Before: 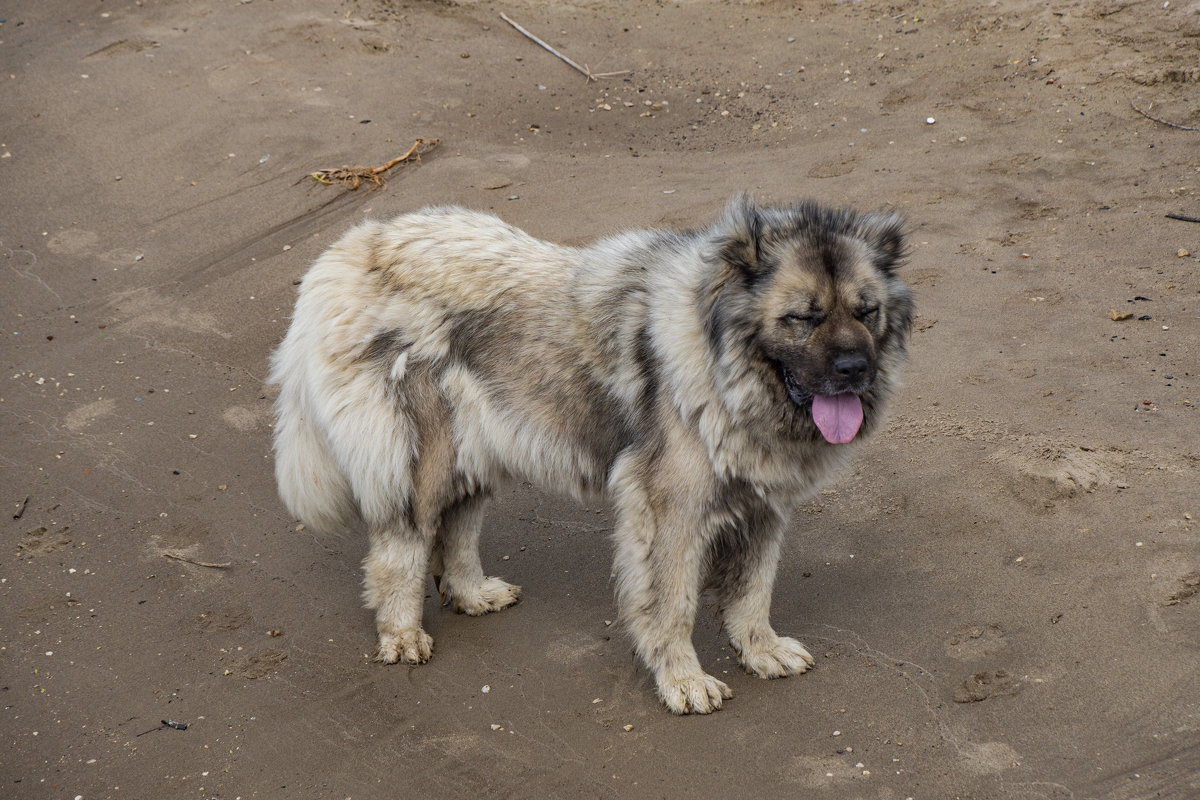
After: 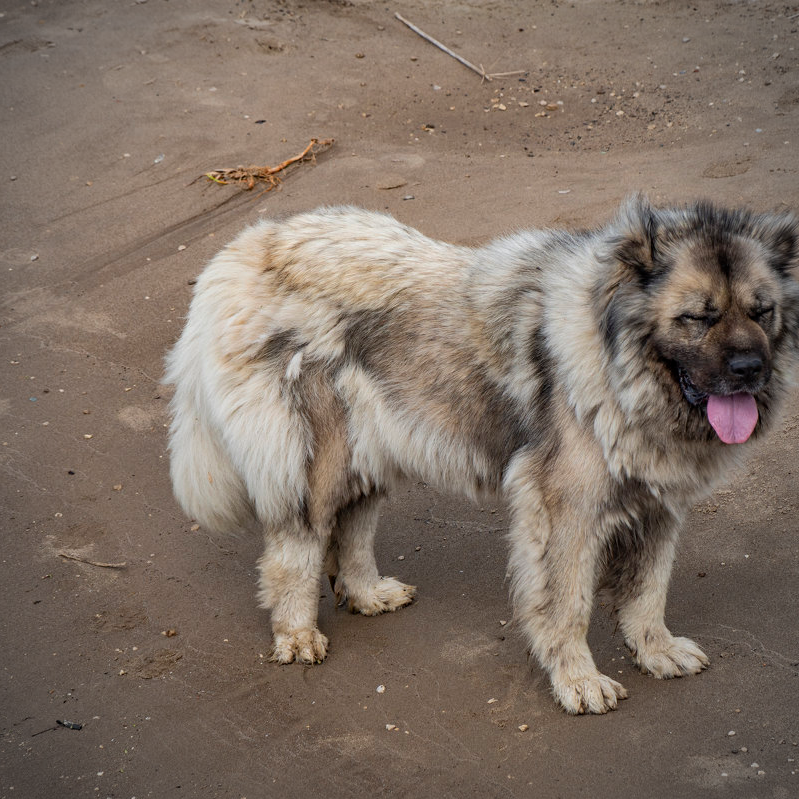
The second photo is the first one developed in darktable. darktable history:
vignetting: on, module defaults
crop and rotate: left 8.786%, right 24.548%
